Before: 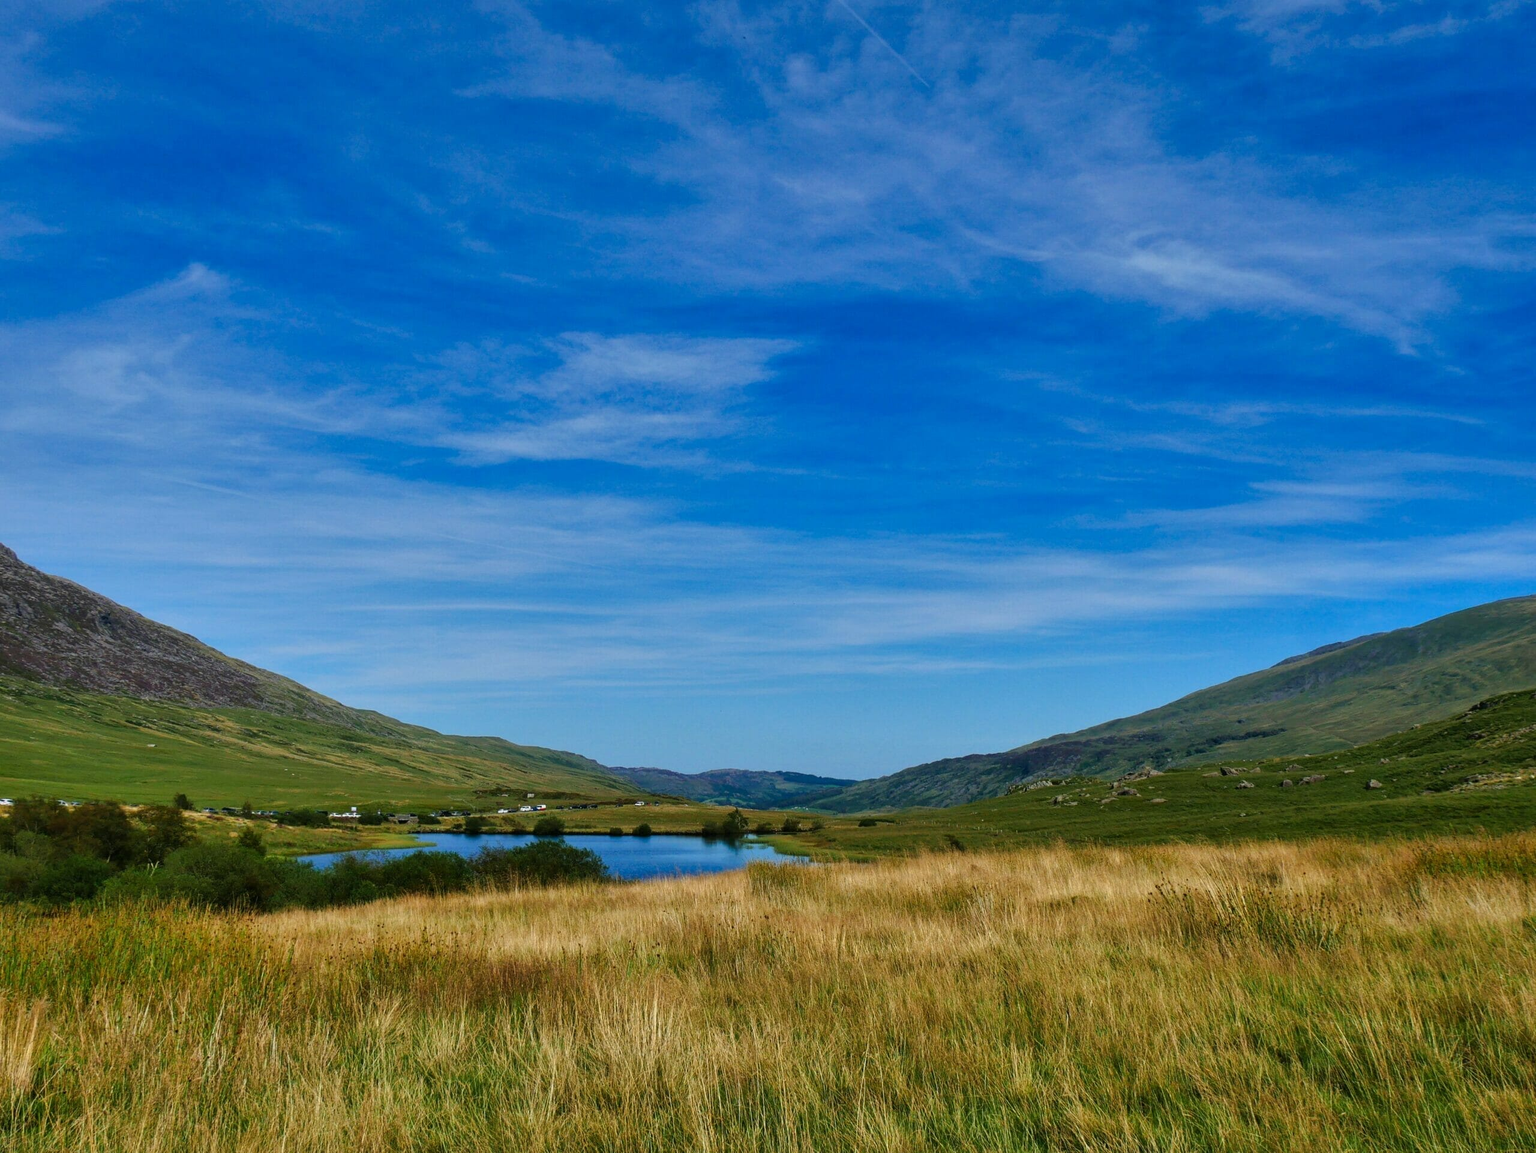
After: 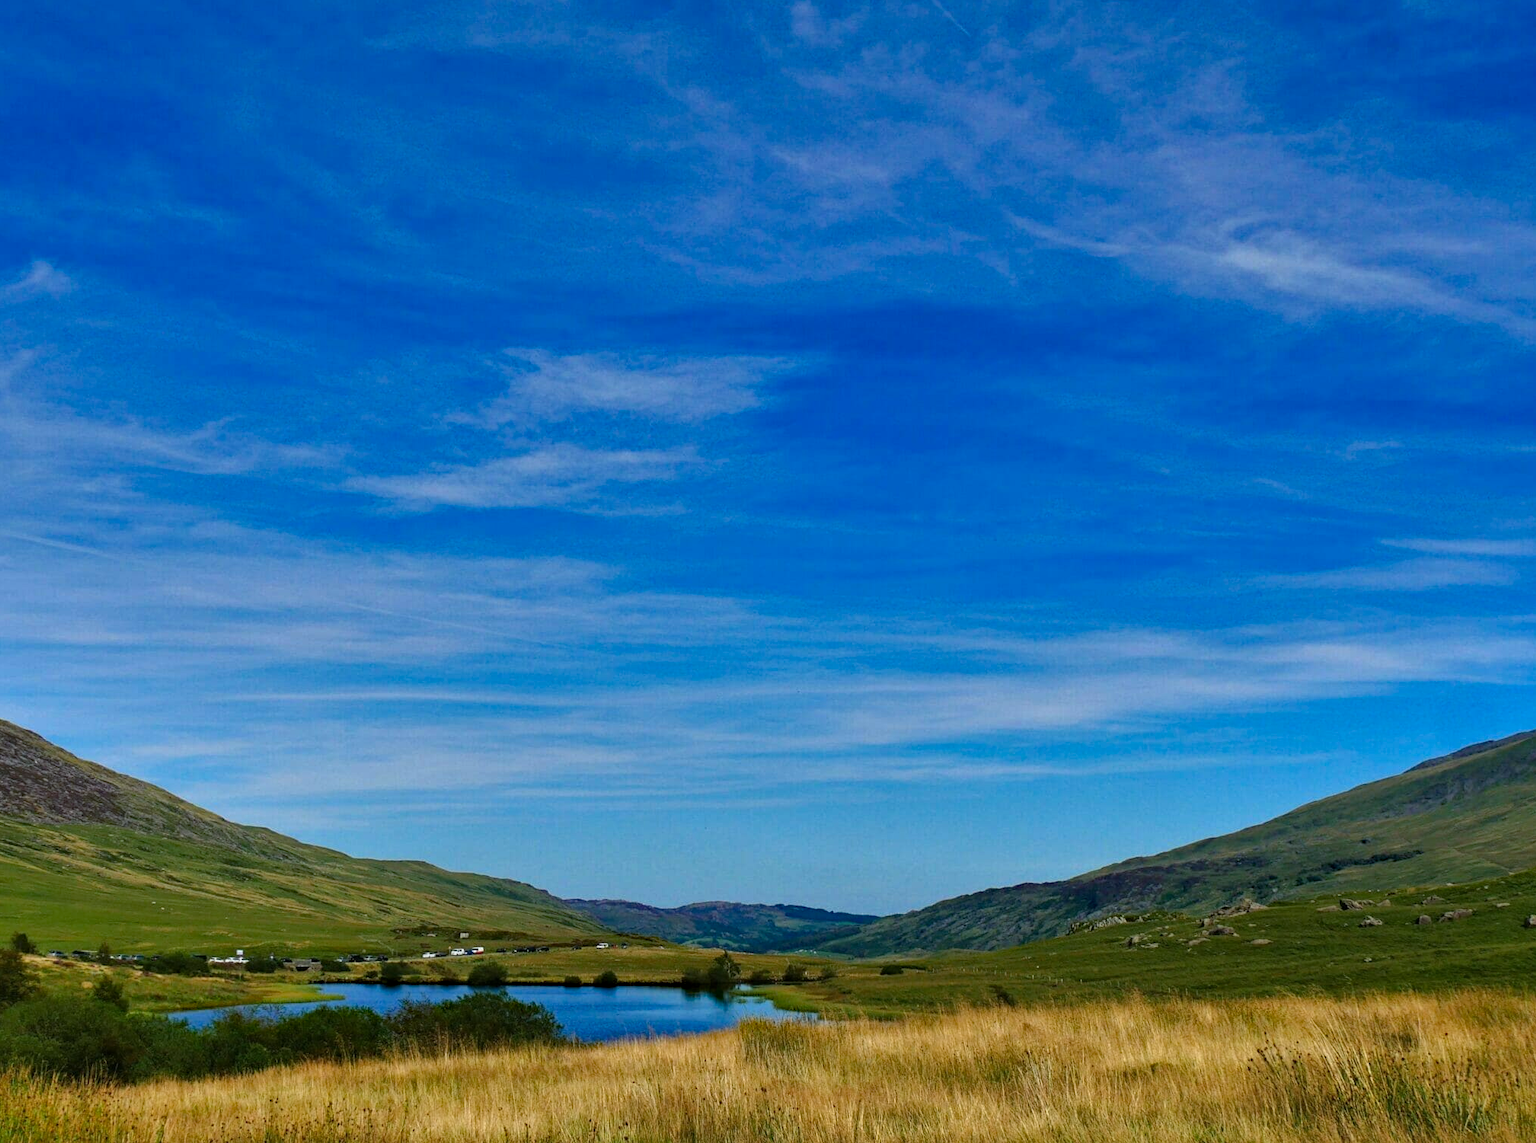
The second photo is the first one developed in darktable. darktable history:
white balance: emerald 1
haze removal: strength 0.4, distance 0.22, compatibility mode true, adaptive false
crop and rotate: left 10.77%, top 5.1%, right 10.41%, bottom 16.76%
